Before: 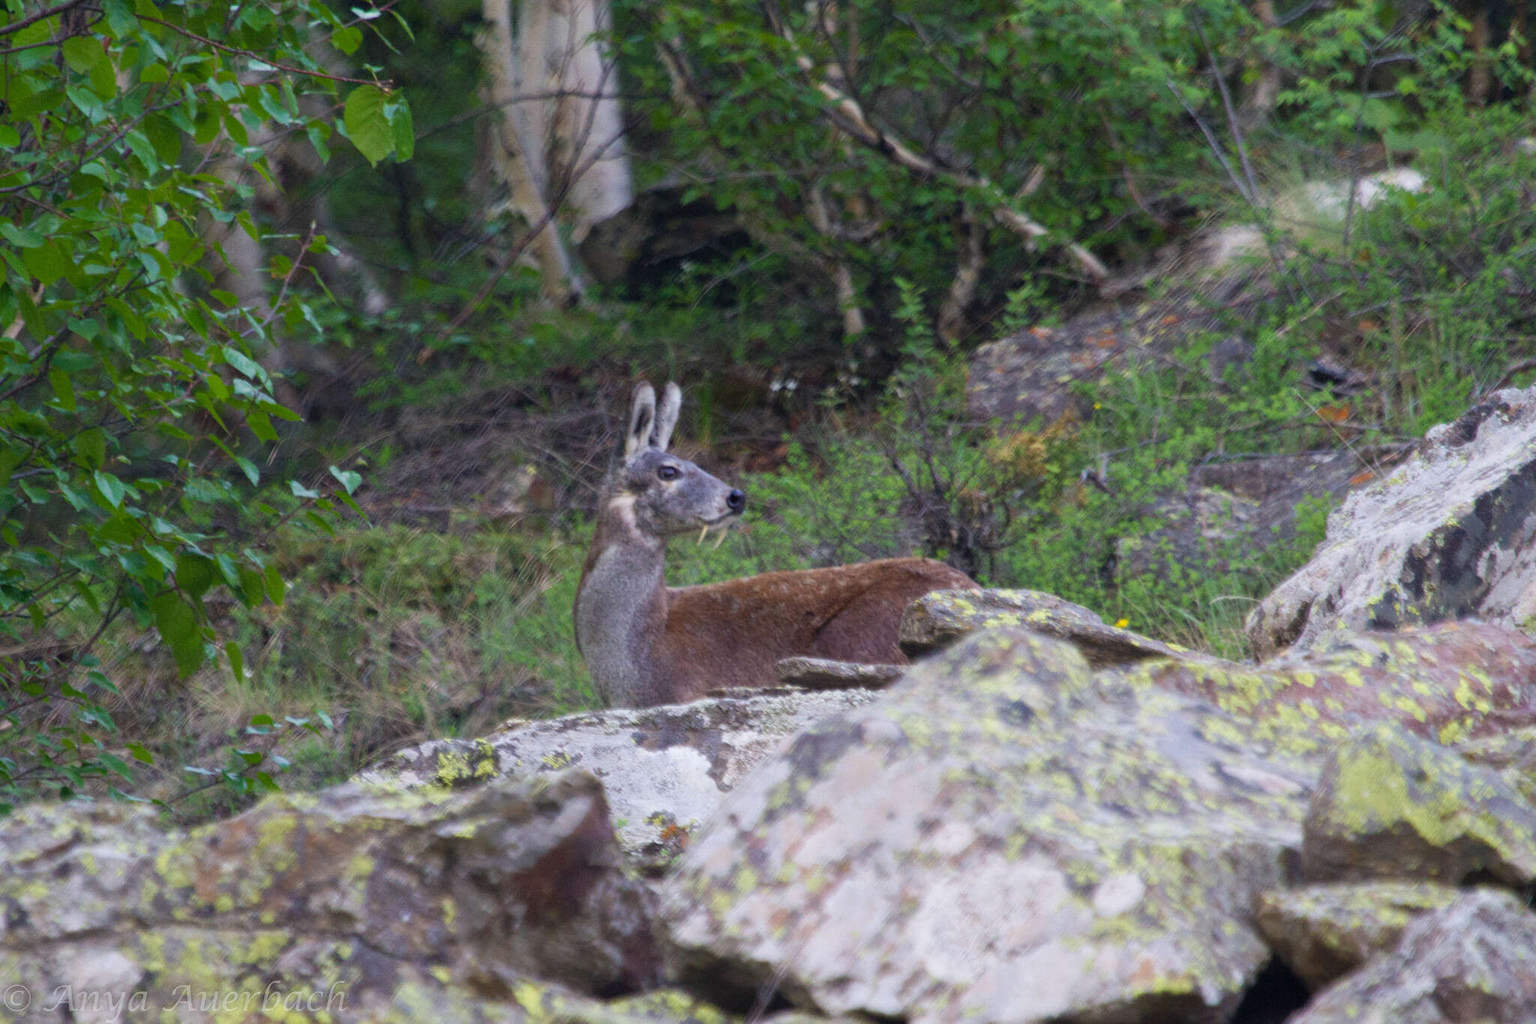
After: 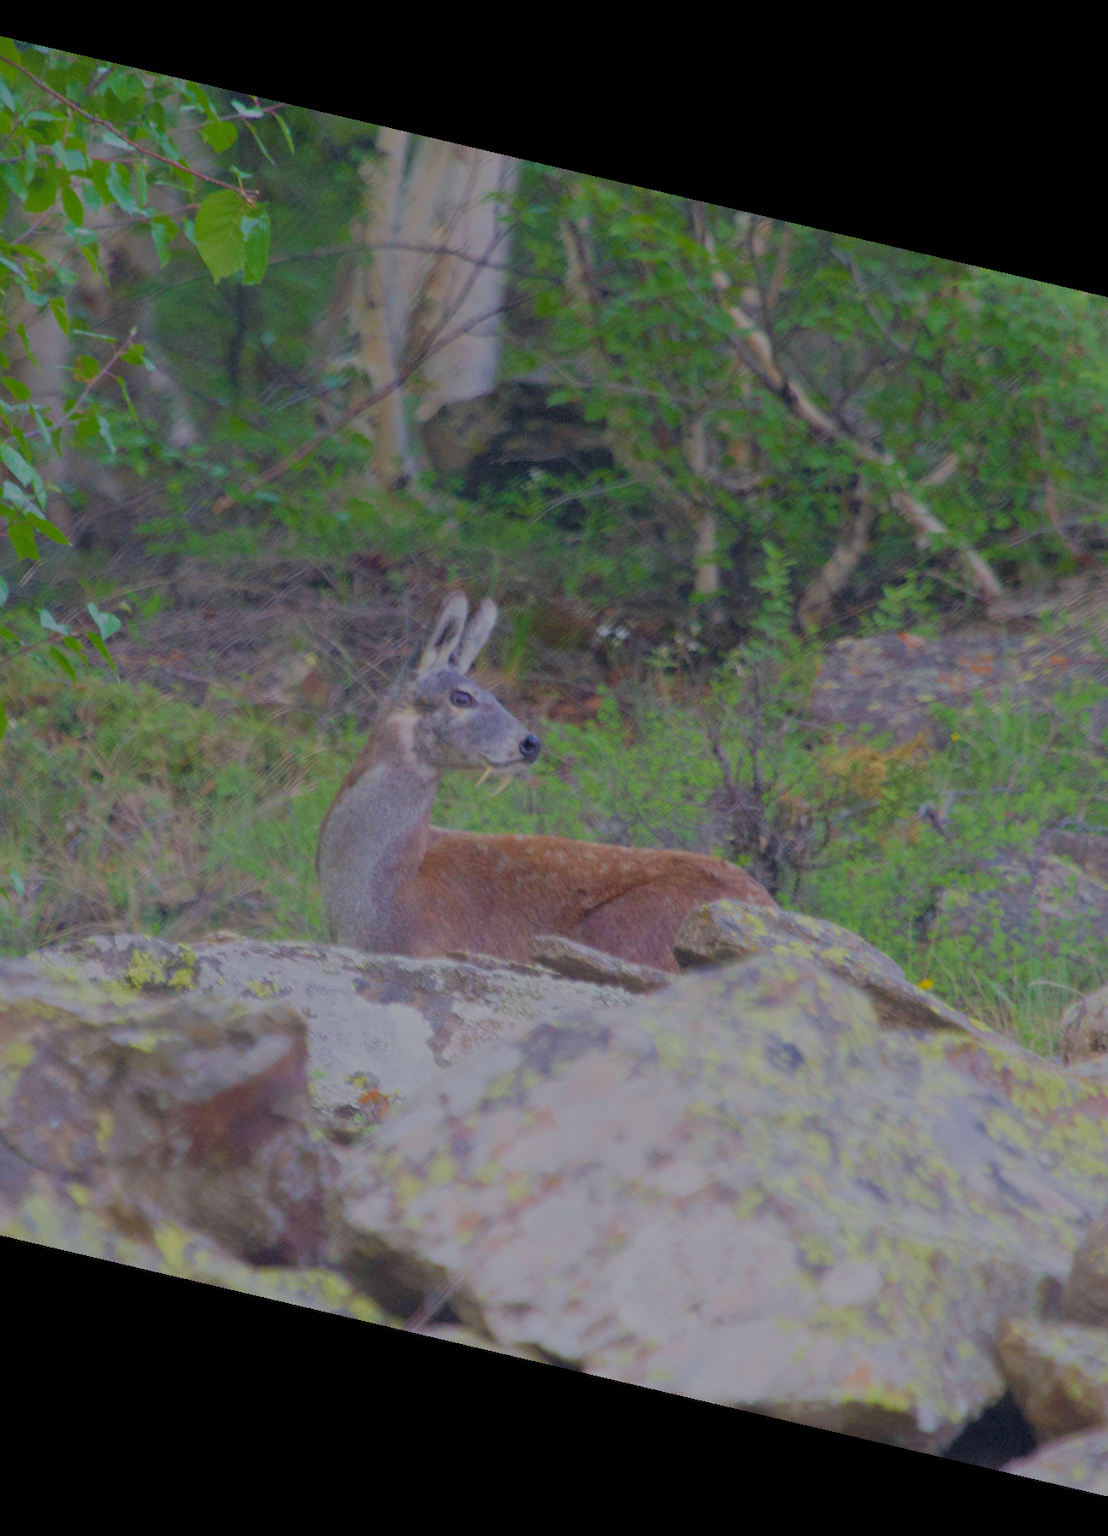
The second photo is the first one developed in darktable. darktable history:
rotate and perspective: rotation 13.27°, automatic cropping off
crop: left 21.496%, right 22.254%
filmic rgb: black relative exposure -16 EV, white relative exposure 8 EV, threshold 3 EV, hardness 4.17, latitude 50%, contrast 0.5, color science v5 (2021), contrast in shadows safe, contrast in highlights safe, enable highlight reconstruction true
